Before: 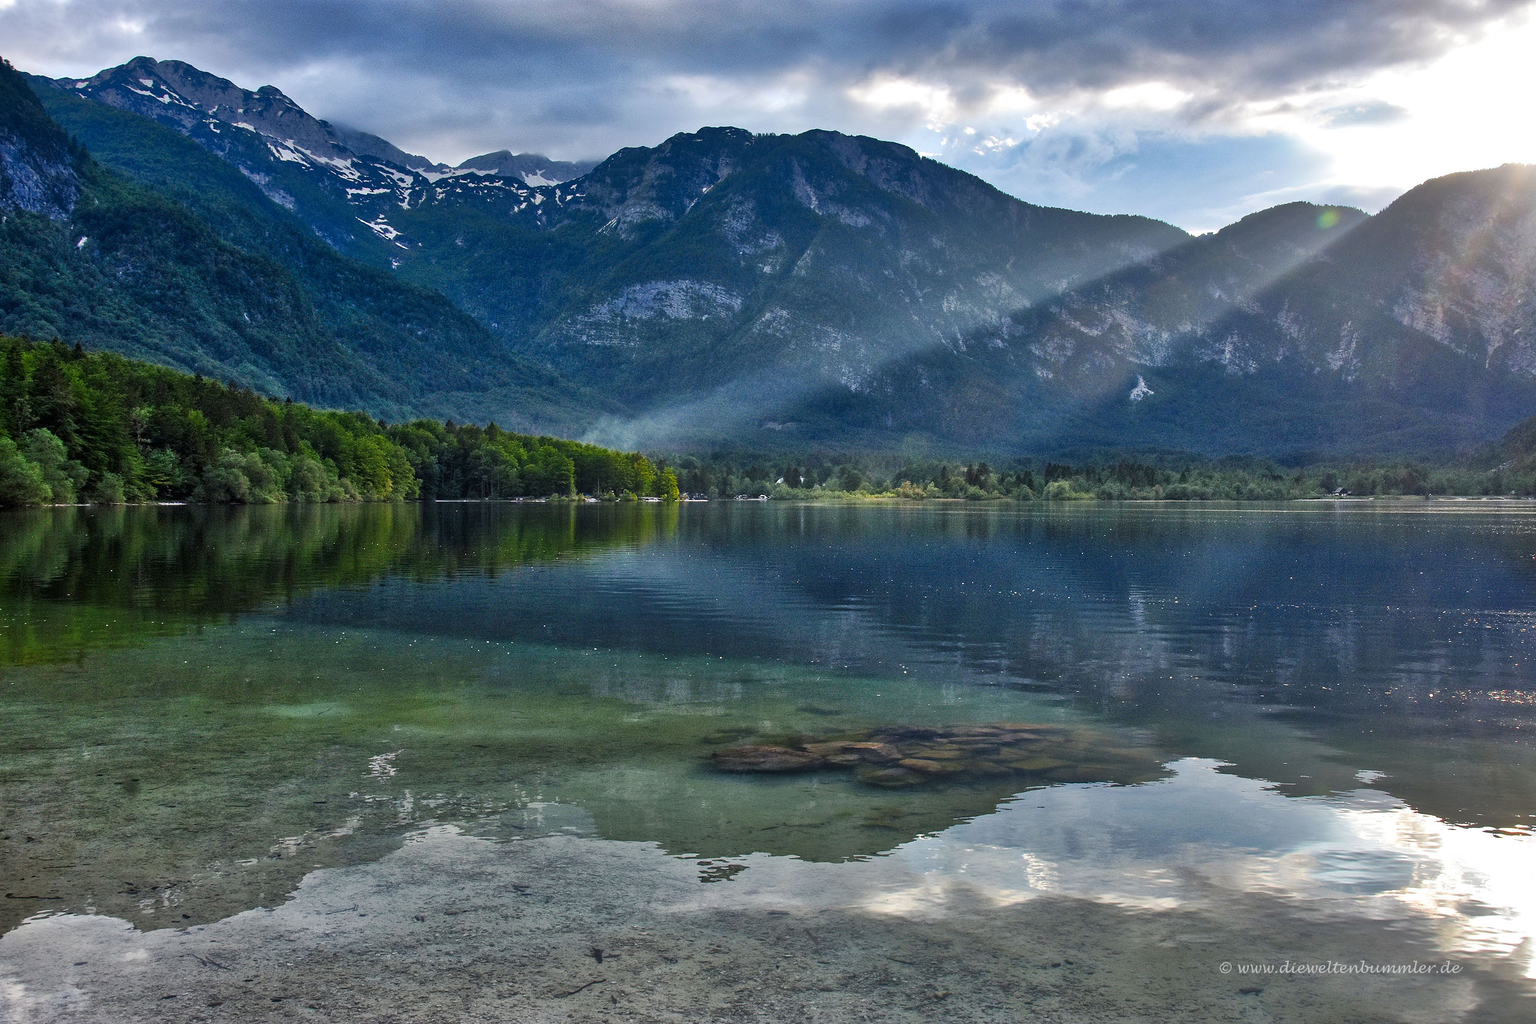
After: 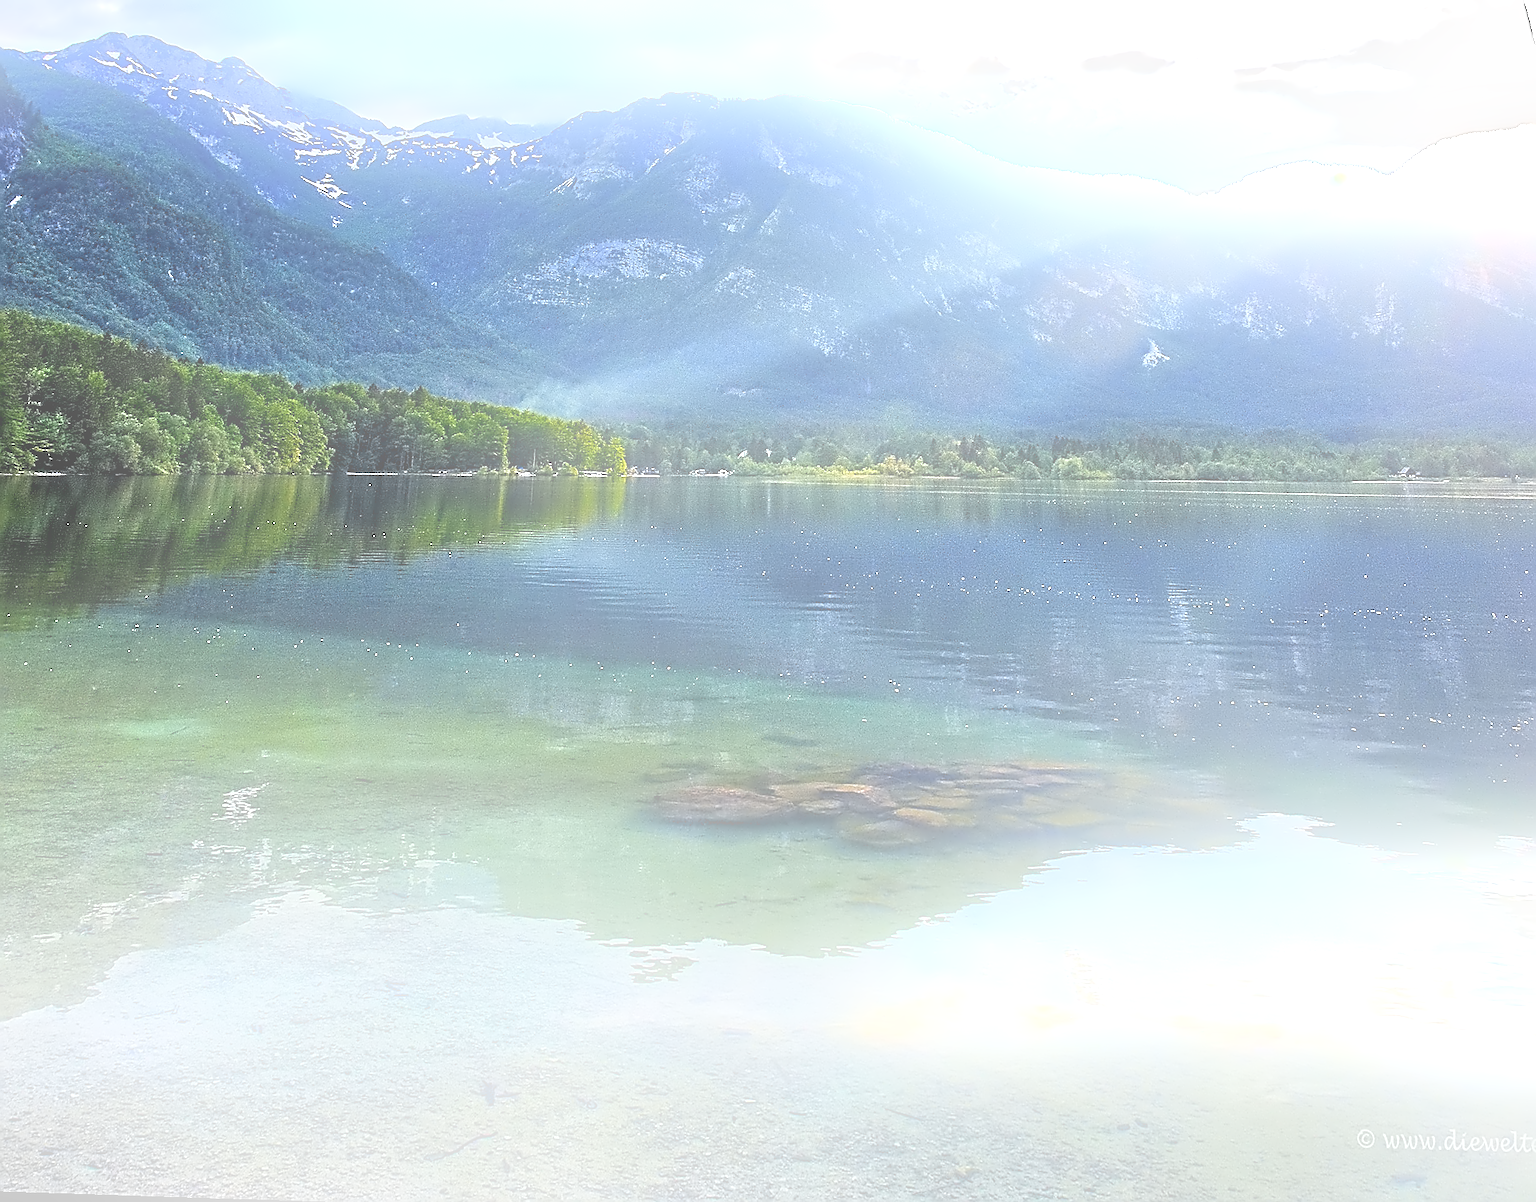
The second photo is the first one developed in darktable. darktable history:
color balance rgb: linear chroma grading › shadows -3%, linear chroma grading › highlights -4%
bloom: size 25%, threshold 5%, strength 90%
sharpen: radius 1.685, amount 1.294
rotate and perspective: rotation 0.72°, lens shift (vertical) -0.352, lens shift (horizontal) -0.051, crop left 0.152, crop right 0.859, crop top 0.019, crop bottom 0.964
contrast equalizer: octaves 7, y [[0.5, 0.542, 0.583, 0.625, 0.667, 0.708], [0.5 ×6], [0.5 ×6], [0, 0.033, 0.067, 0.1, 0.133, 0.167], [0, 0.05, 0.1, 0.15, 0.2, 0.25]]
